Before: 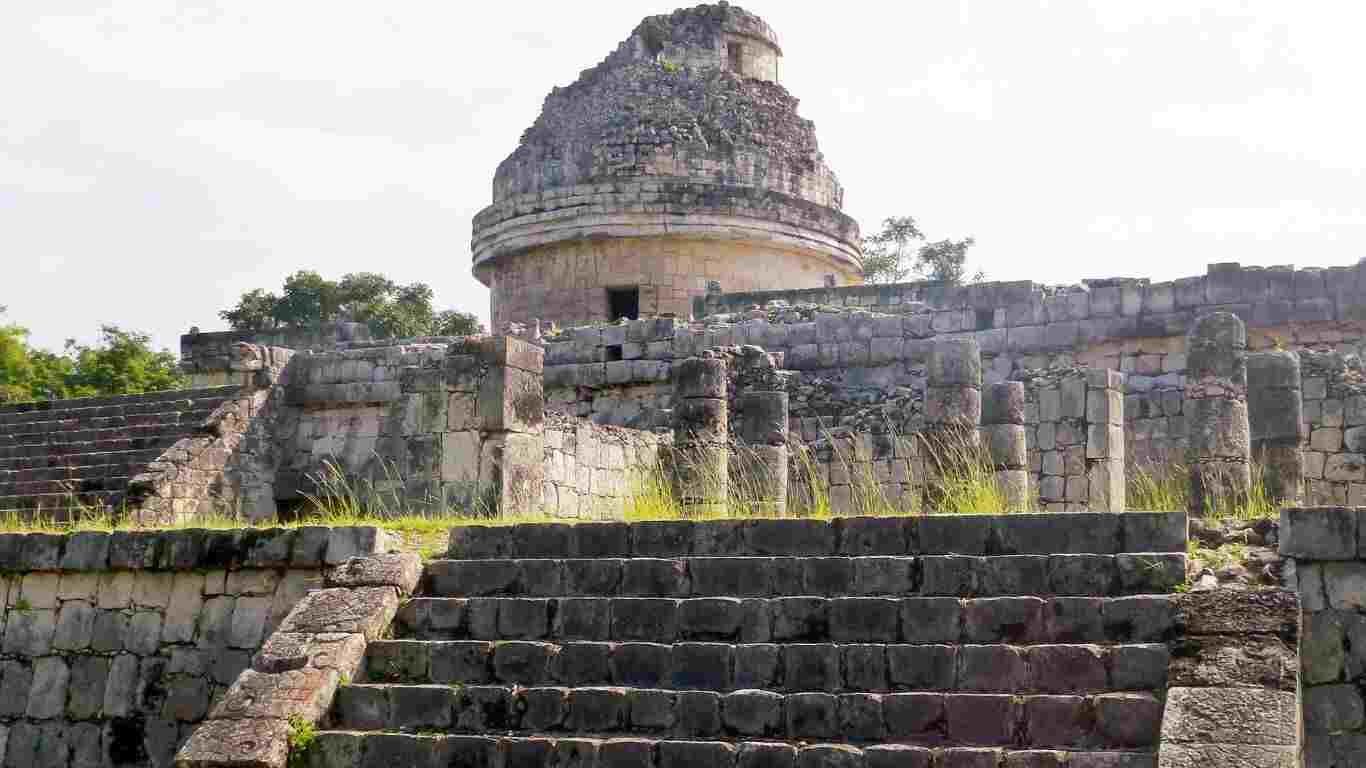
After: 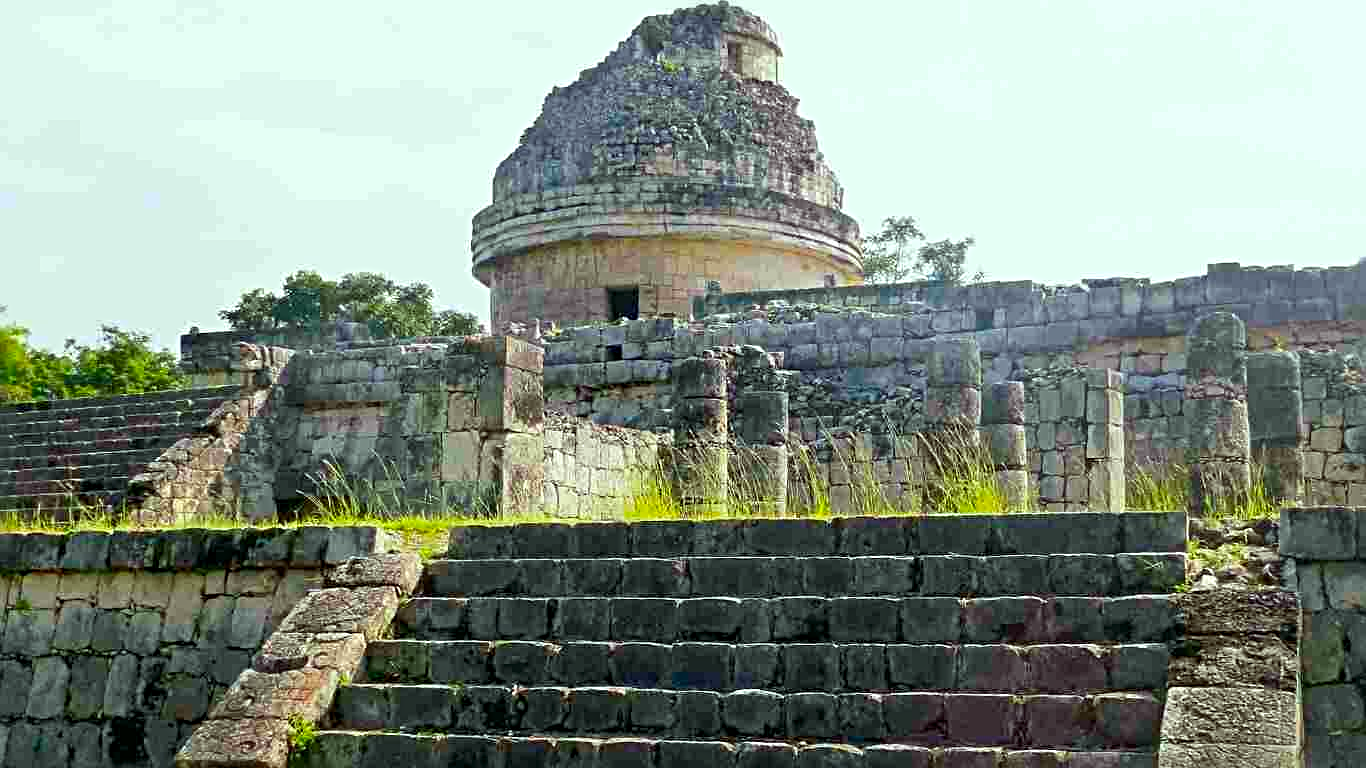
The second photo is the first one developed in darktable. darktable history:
color correction: highlights a* -7.48, highlights b* 1.17, shadows a* -3.49, saturation 1.39
sharpen: radius 3.962
